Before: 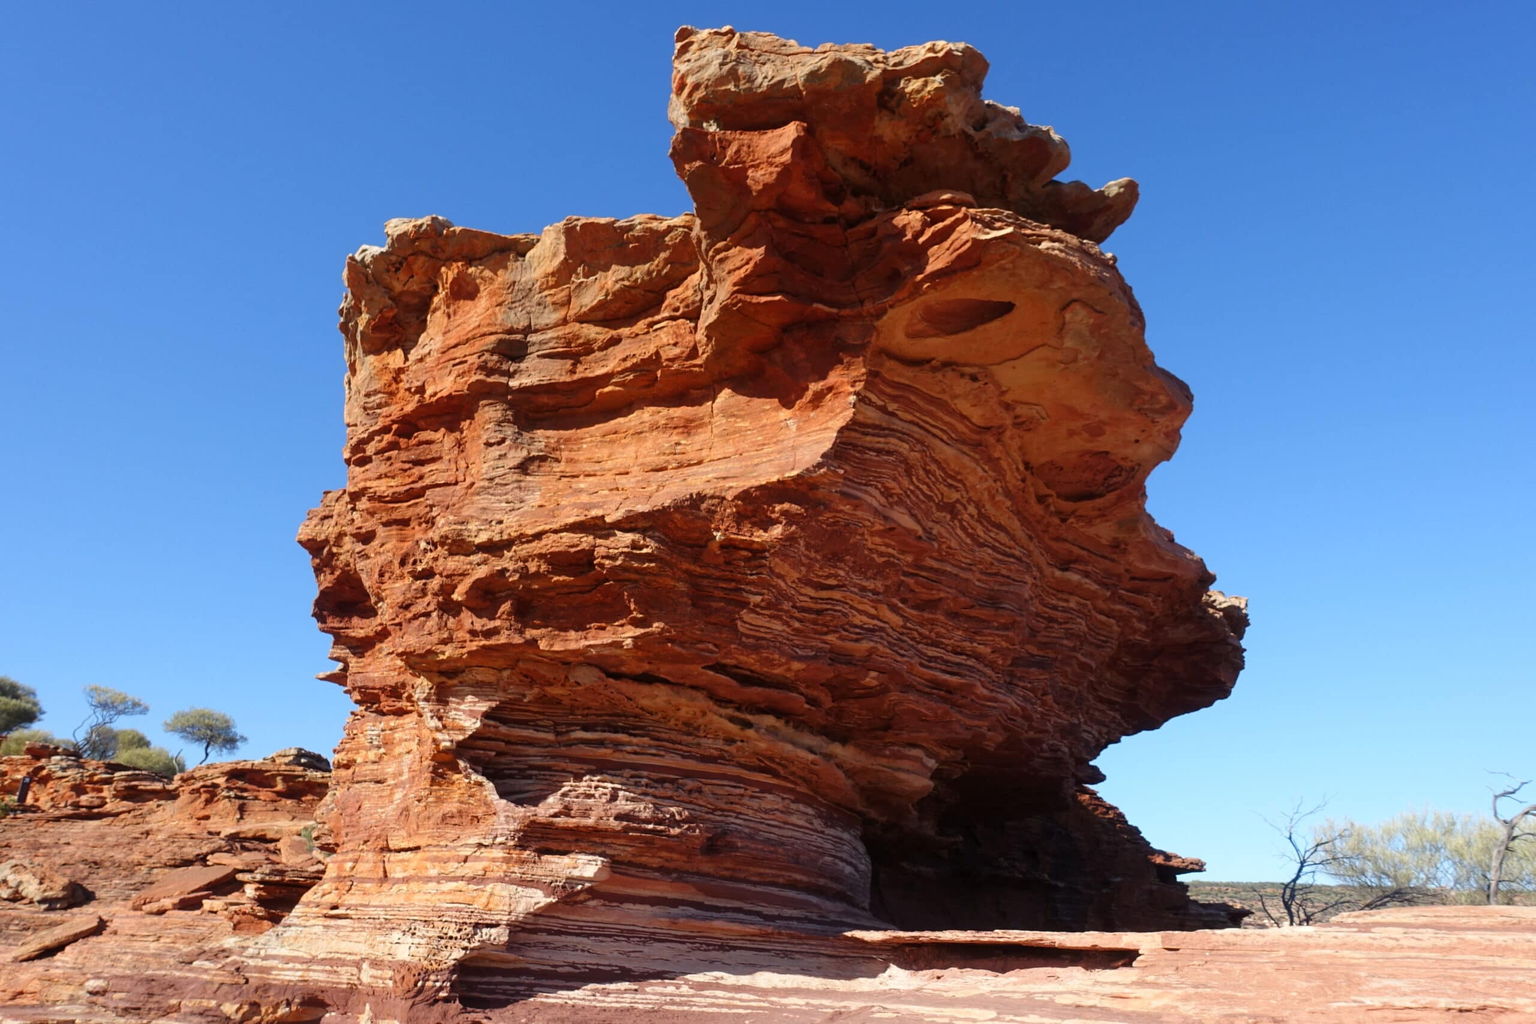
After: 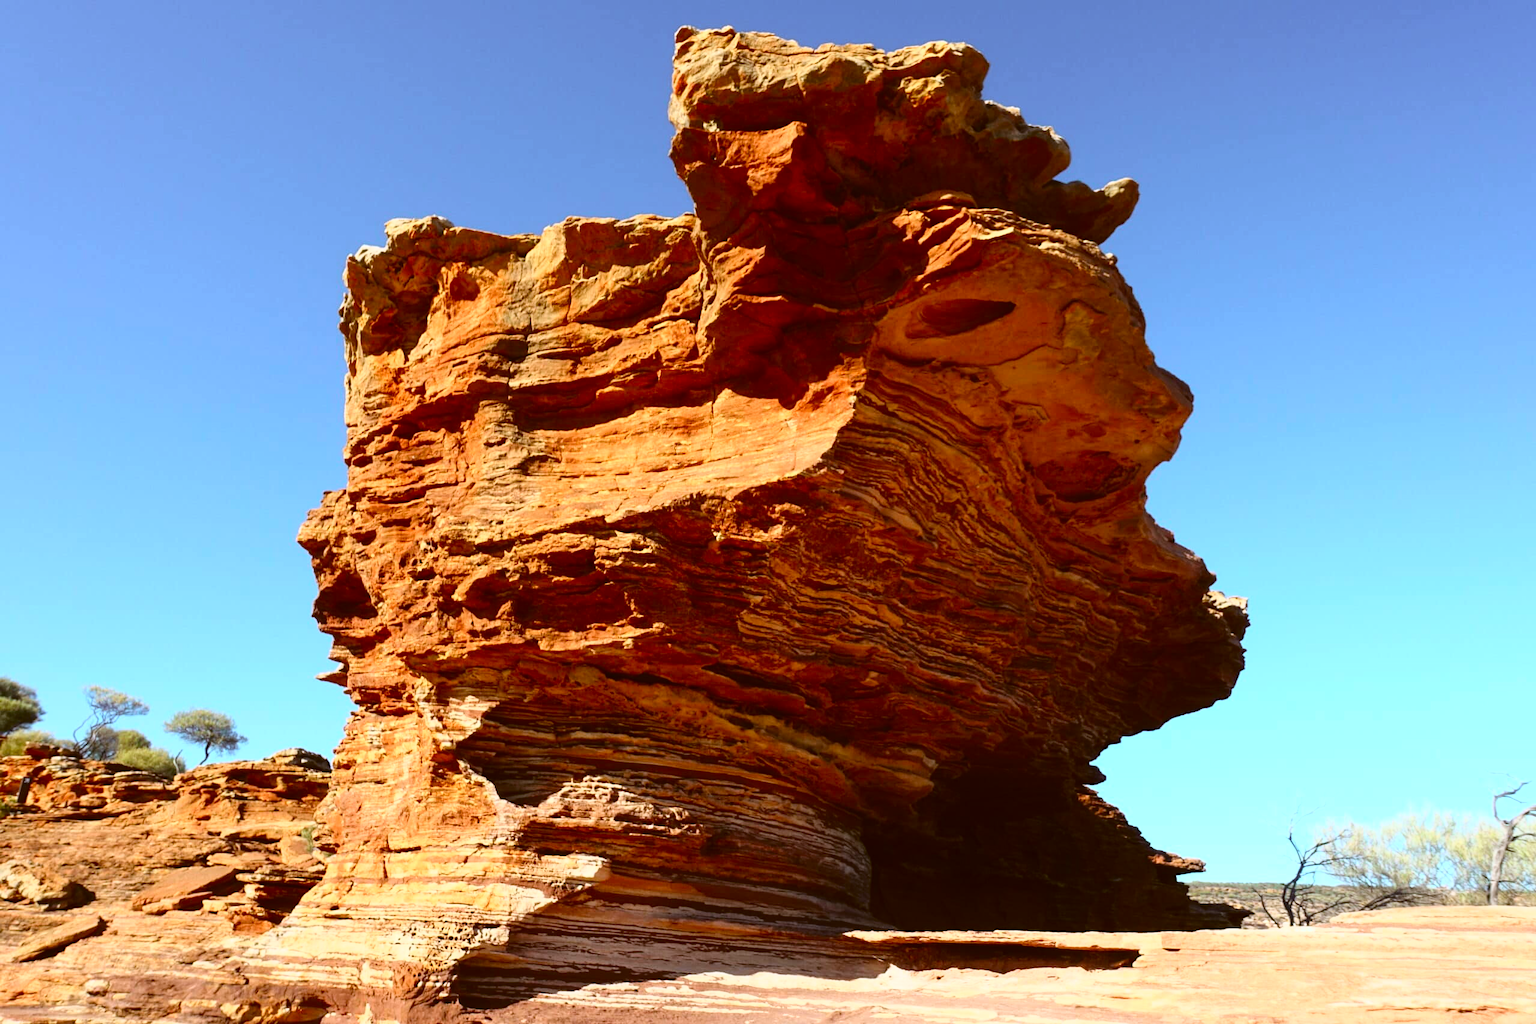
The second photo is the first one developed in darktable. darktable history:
tone curve: curves: ch0 [(0, 0.018) (0.162, 0.128) (0.434, 0.478) (0.667, 0.785) (0.819, 0.943) (1, 0.991)]; ch1 [(0, 0) (0.402, 0.36) (0.476, 0.449) (0.506, 0.505) (0.523, 0.518) (0.582, 0.586) (0.641, 0.668) (0.7, 0.741) (1, 1)]; ch2 [(0, 0) (0.416, 0.403) (0.483, 0.472) (0.503, 0.505) (0.521, 0.519) (0.547, 0.561) (0.597, 0.643) (0.699, 0.759) (0.997, 0.858)], color space Lab, independent channels
color correction: highlights a* -0.482, highlights b* 0.161, shadows a* 4.66, shadows b* 20.72
